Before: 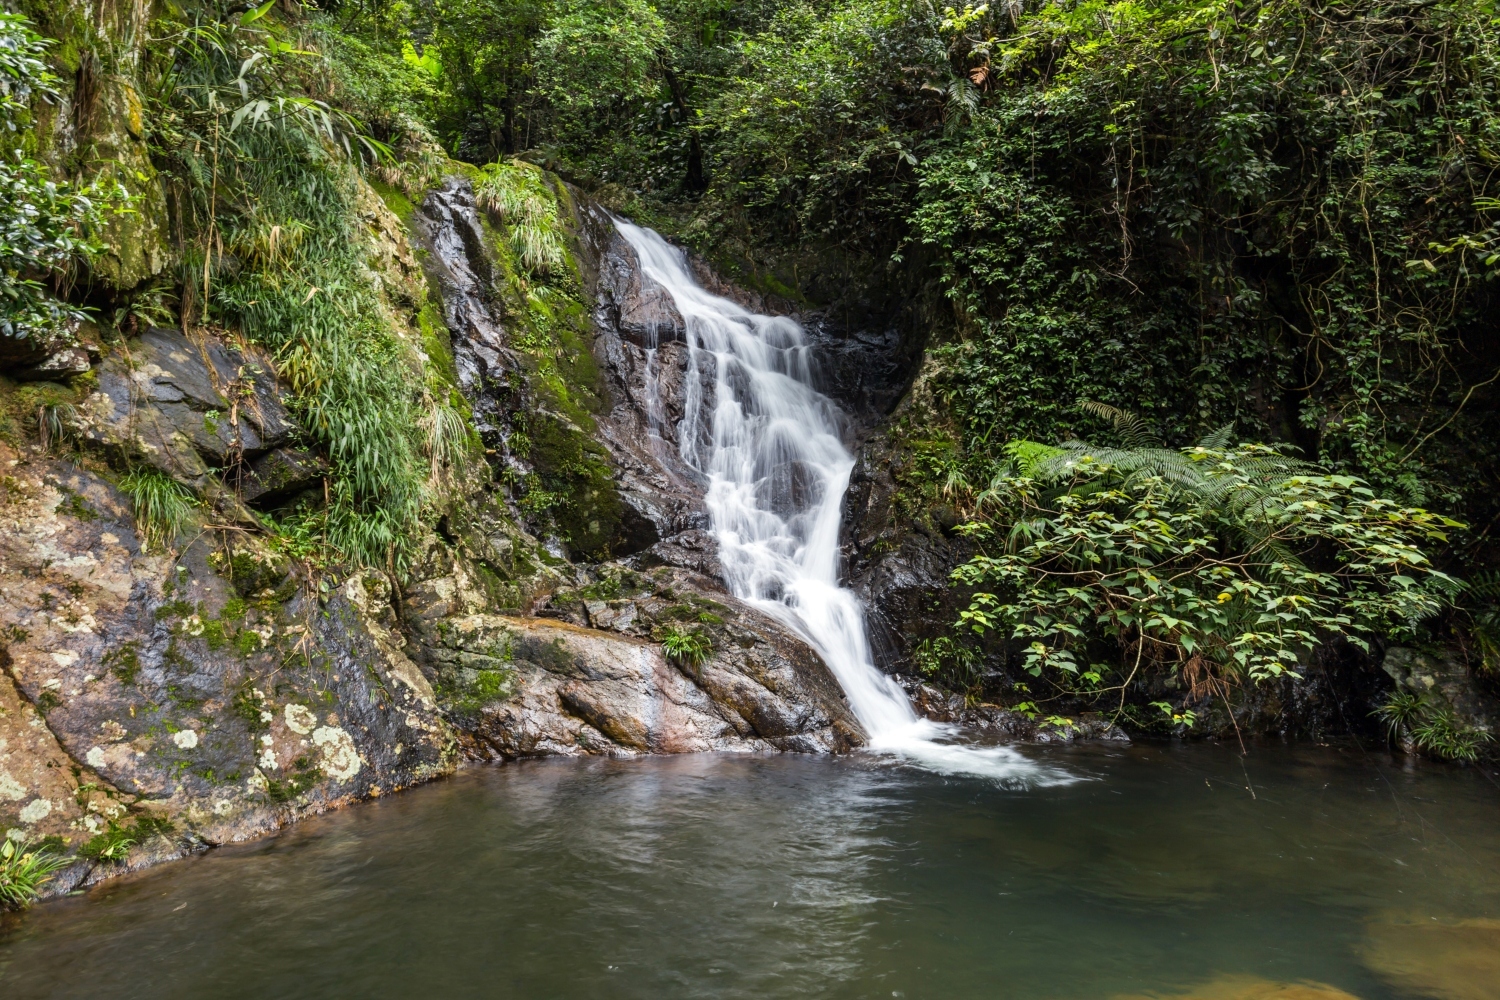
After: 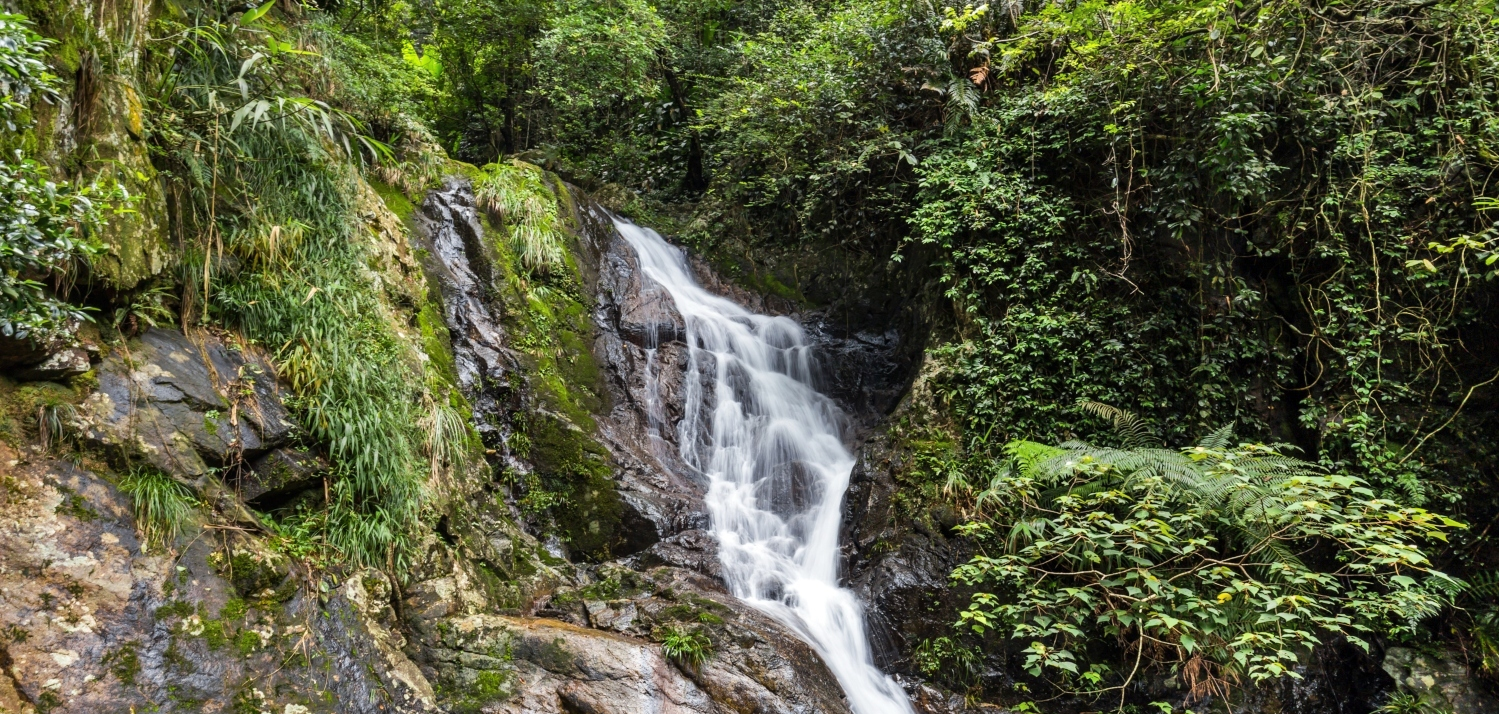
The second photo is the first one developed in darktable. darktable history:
shadows and highlights: soften with gaussian
crop: bottom 28.576%
